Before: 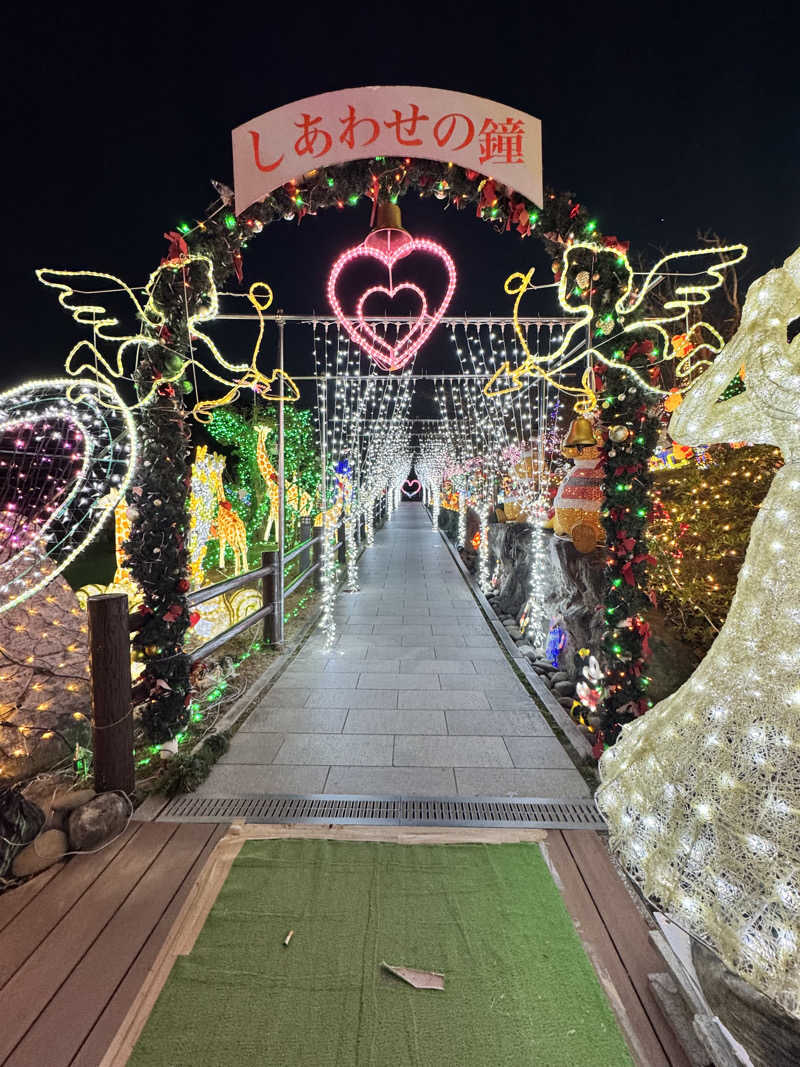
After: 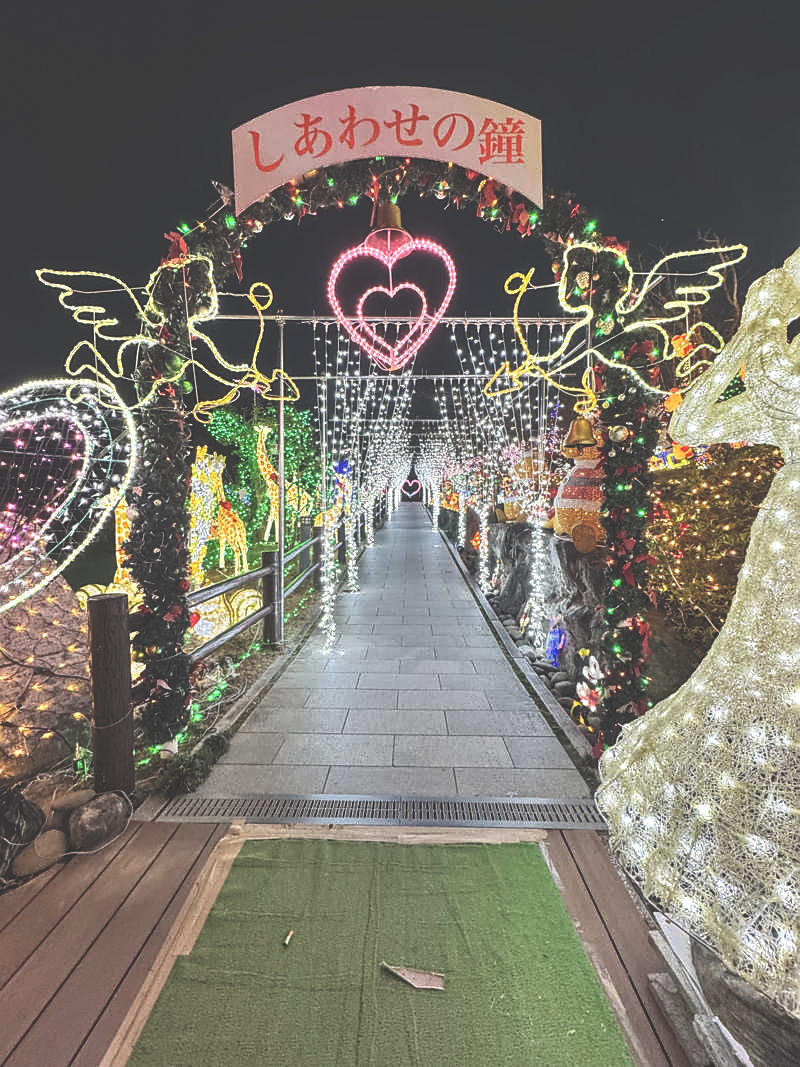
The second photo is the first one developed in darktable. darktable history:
local contrast: on, module defaults
exposure: black level correction -0.041, exposure 0.06 EV, compensate highlight preservation false
sharpen: radius 1.548, amount 0.376, threshold 1.196
